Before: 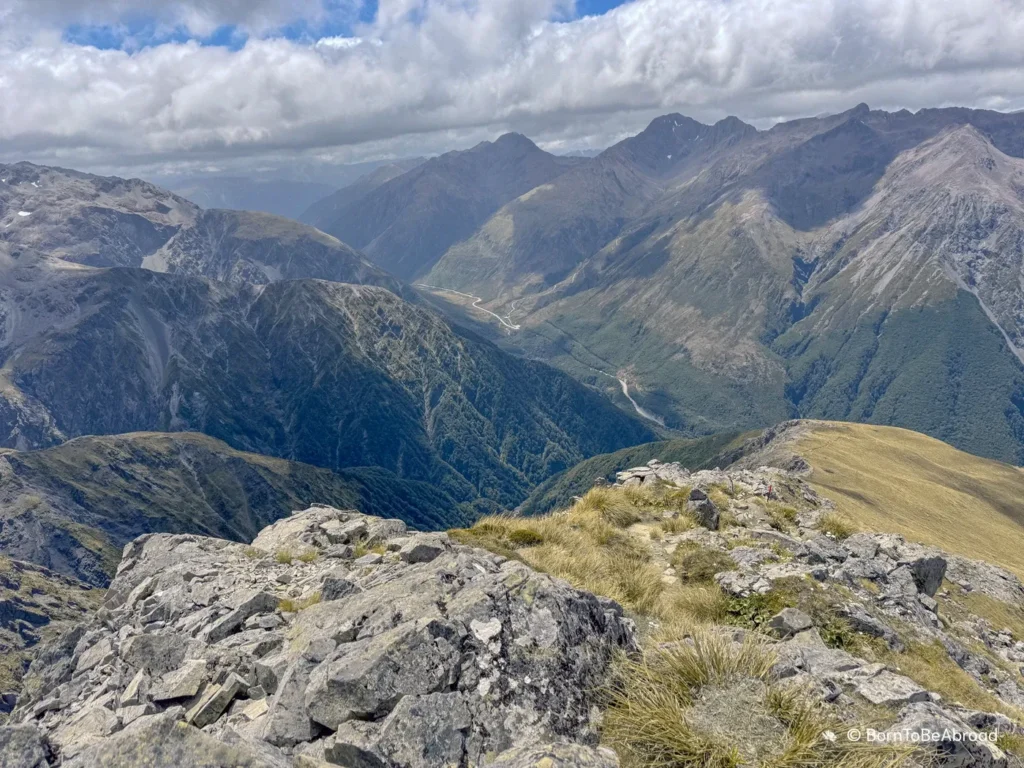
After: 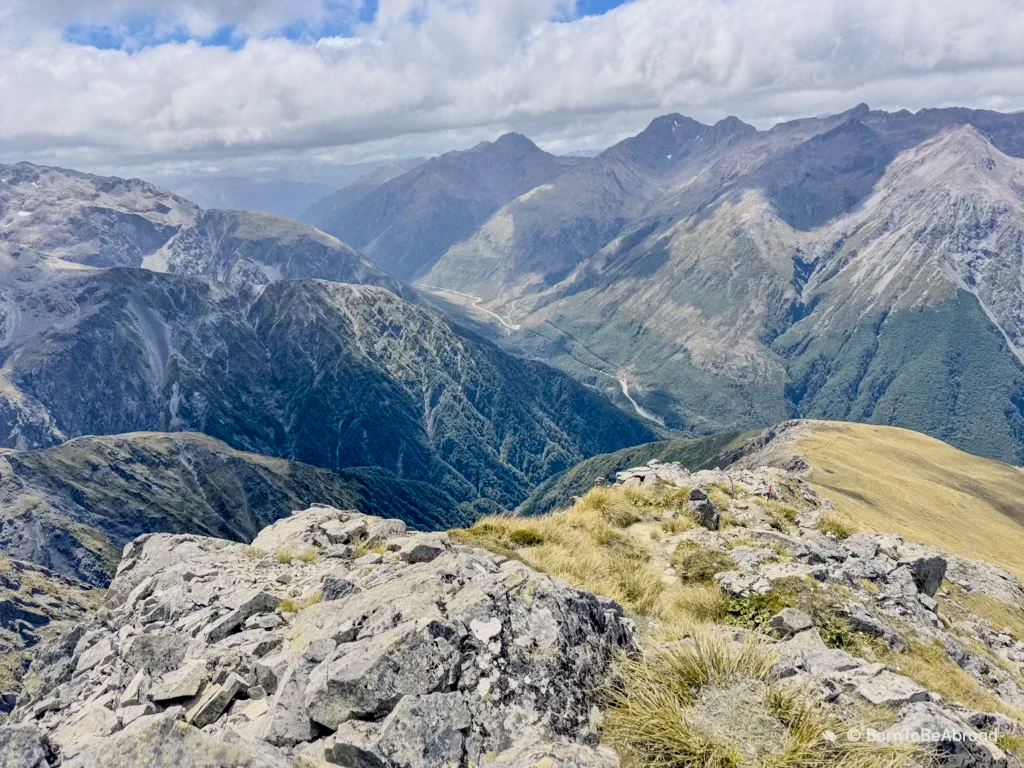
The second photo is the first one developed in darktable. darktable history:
contrast brightness saturation: contrast 0.2, brightness 0.16, saturation 0.22
filmic rgb: black relative exposure -7.15 EV, white relative exposure 5.36 EV, hardness 3.02
local contrast: mode bilateral grid, contrast 20, coarseness 50, detail 132%, midtone range 0.2
